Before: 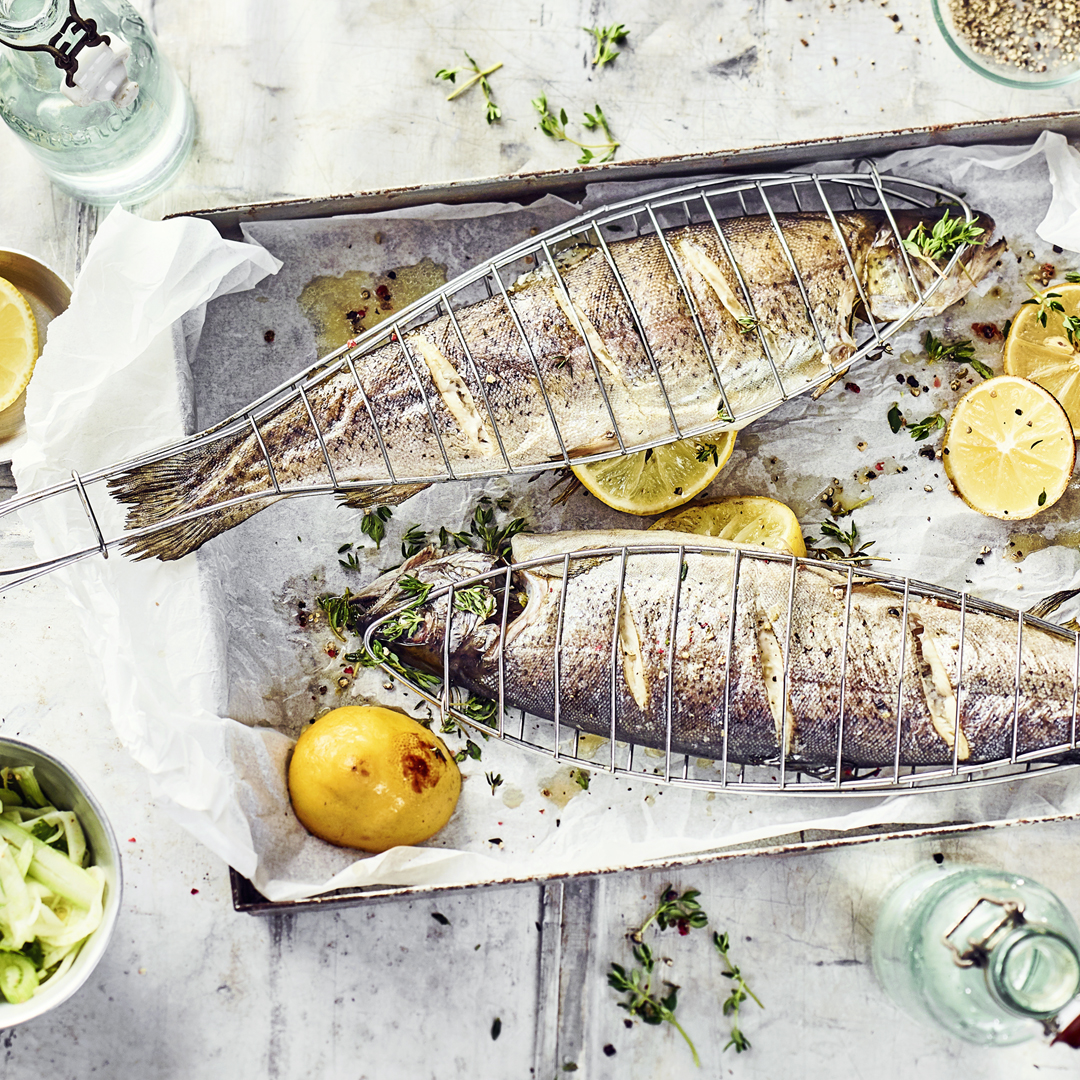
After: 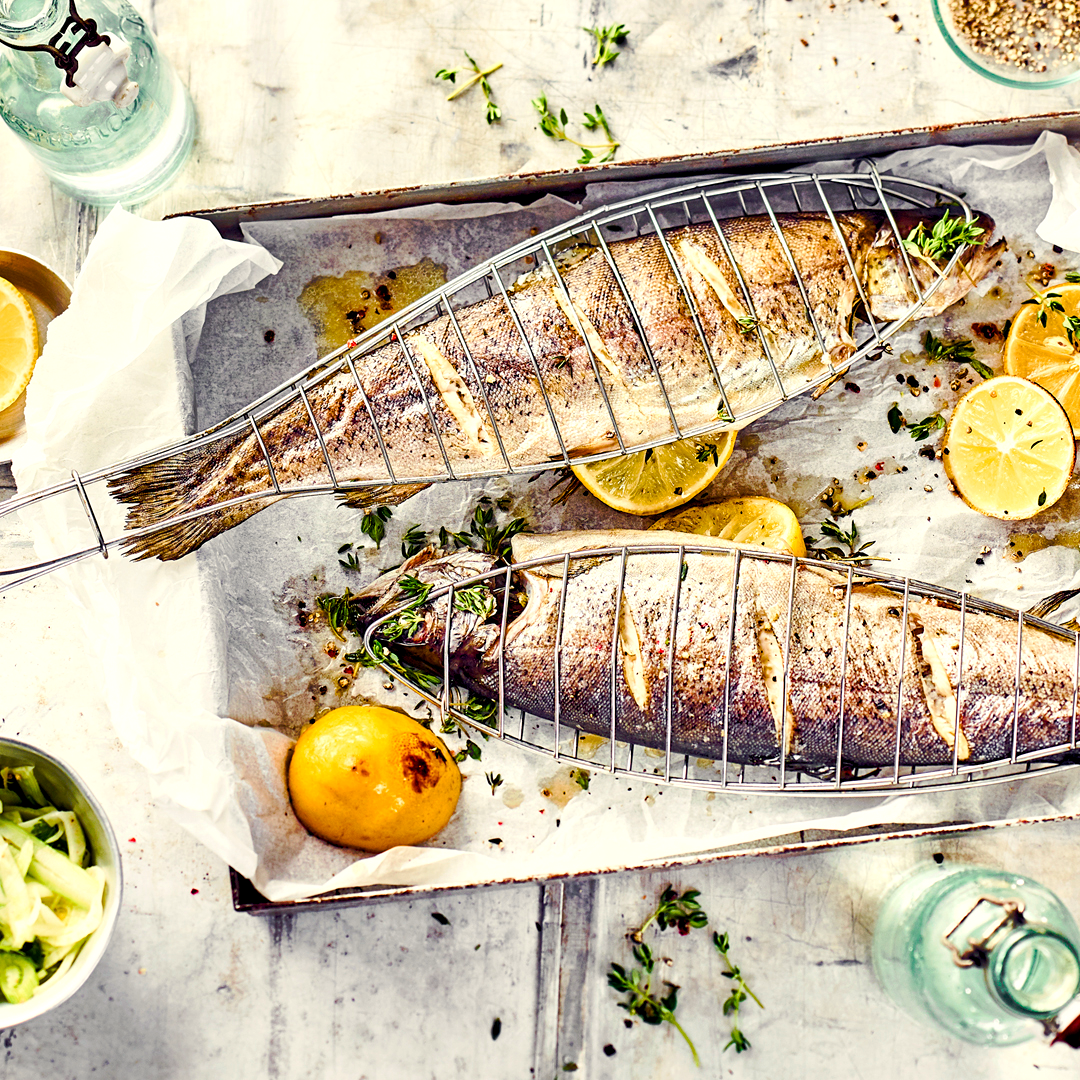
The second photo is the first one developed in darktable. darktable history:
tone equalizer: on, module defaults
color balance rgb: highlights gain › chroma 3.075%, highlights gain › hue 78.77°, global offset › luminance -0.999%, perceptual saturation grading › global saturation 20%, perceptual saturation grading › highlights -25.253%, perceptual saturation grading › shadows 49.735%, perceptual brilliance grading › highlights 6.591%, perceptual brilliance grading › mid-tones 16.393%, perceptual brilliance grading › shadows -5.242%, global vibrance 11.285%
